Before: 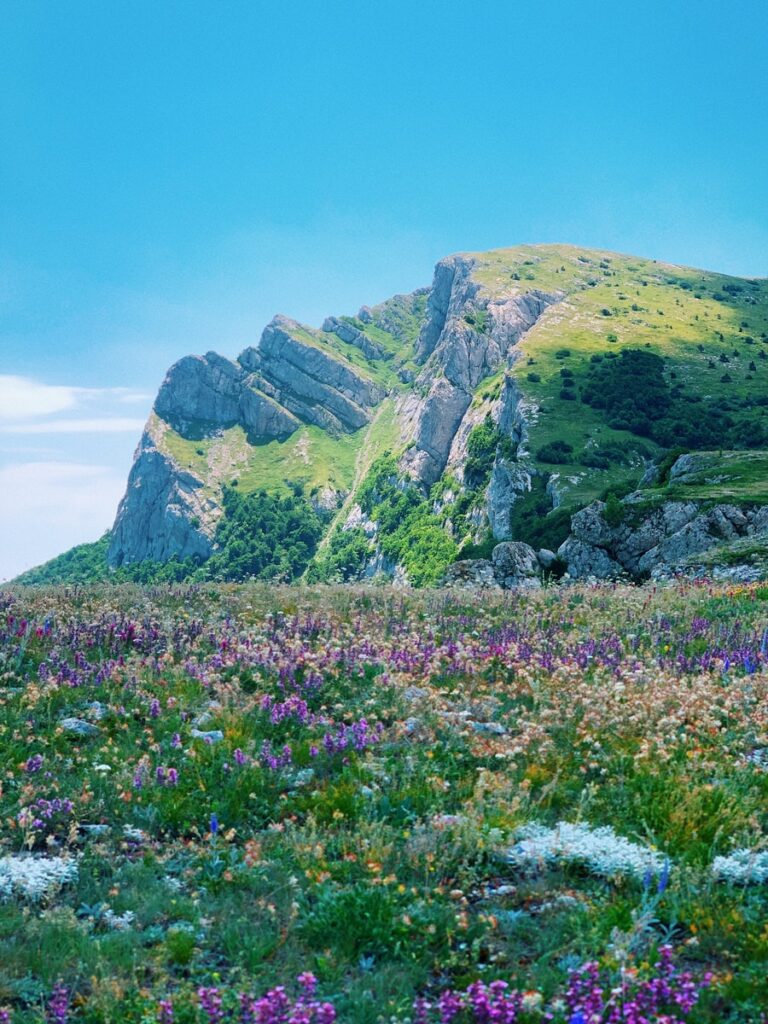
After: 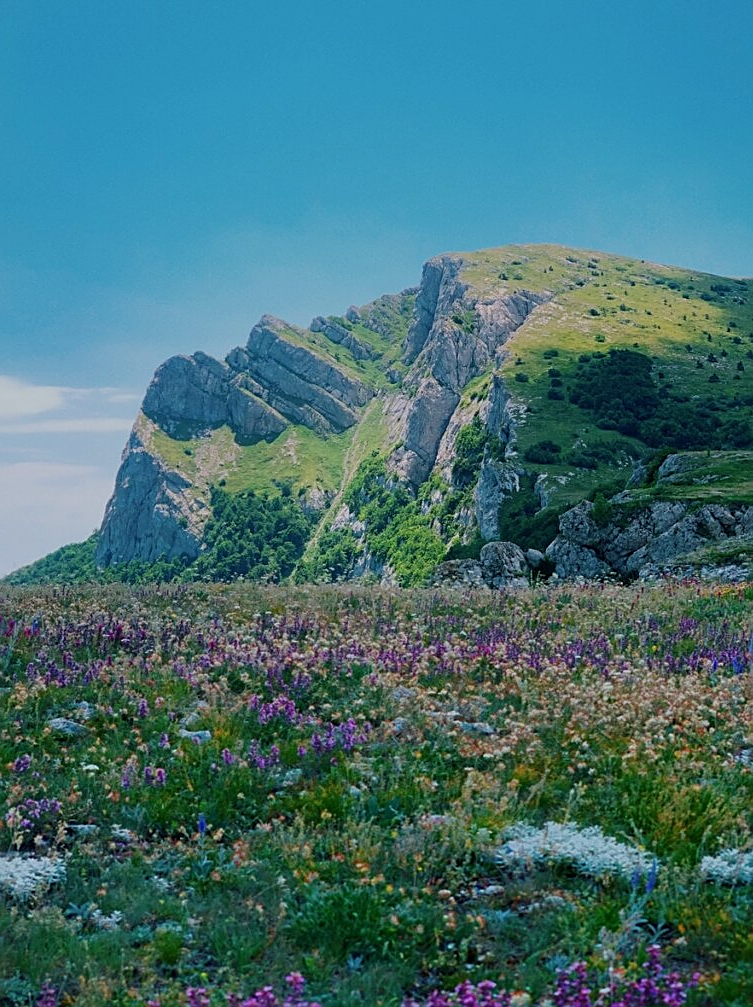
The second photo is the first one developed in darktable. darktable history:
sharpen: on, module defaults
crop: left 1.665%, right 0.271%, bottom 1.657%
exposure: black level correction 0, exposure -0.696 EV, compensate highlight preservation false
